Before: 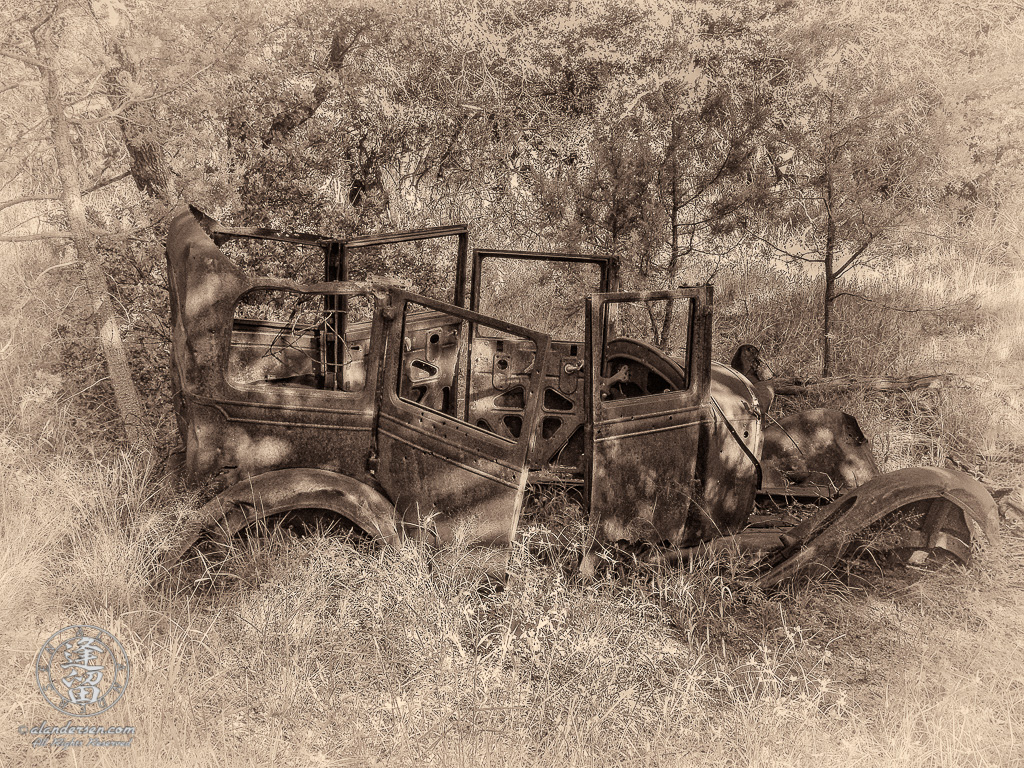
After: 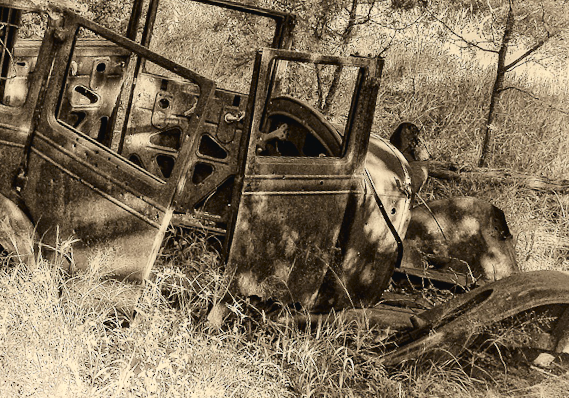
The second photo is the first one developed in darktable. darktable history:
white balance: red 0.982, blue 1.018
shadows and highlights: shadows -21.3, highlights 100, soften with gaussian
tone curve: curves: ch0 [(0, 0.026) (0.058, 0.036) (0.246, 0.214) (0.437, 0.498) (0.55, 0.644) (0.657, 0.767) (0.822, 0.9) (1, 0.961)]; ch1 [(0, 0) (0.346, 0.307) (0.408, 0.369) (0.453, 0.457) (0.476, 0.489) (0.502, 0.498) (0.521, 0.515) (0.537, 0.531) (0.612, 0.641) (0.676, 0.728) (1, 1)]; ch2 [(0, 0) (0.346, 0.34) (0.434, 0.46) (0.485, 0.494) (0.5, 0.494) (0.511, 0.508) (0.537, 0.564) (0.579, 0.599) (0.663, 0.67) (1, 1)], color space Lab, independent channels, preserve colors none
crop: left 35.03%, top 36.625%, right 14.663%, bottom 20.057%
rotate and perspective: rotation 9.12°, automatic cropping off
